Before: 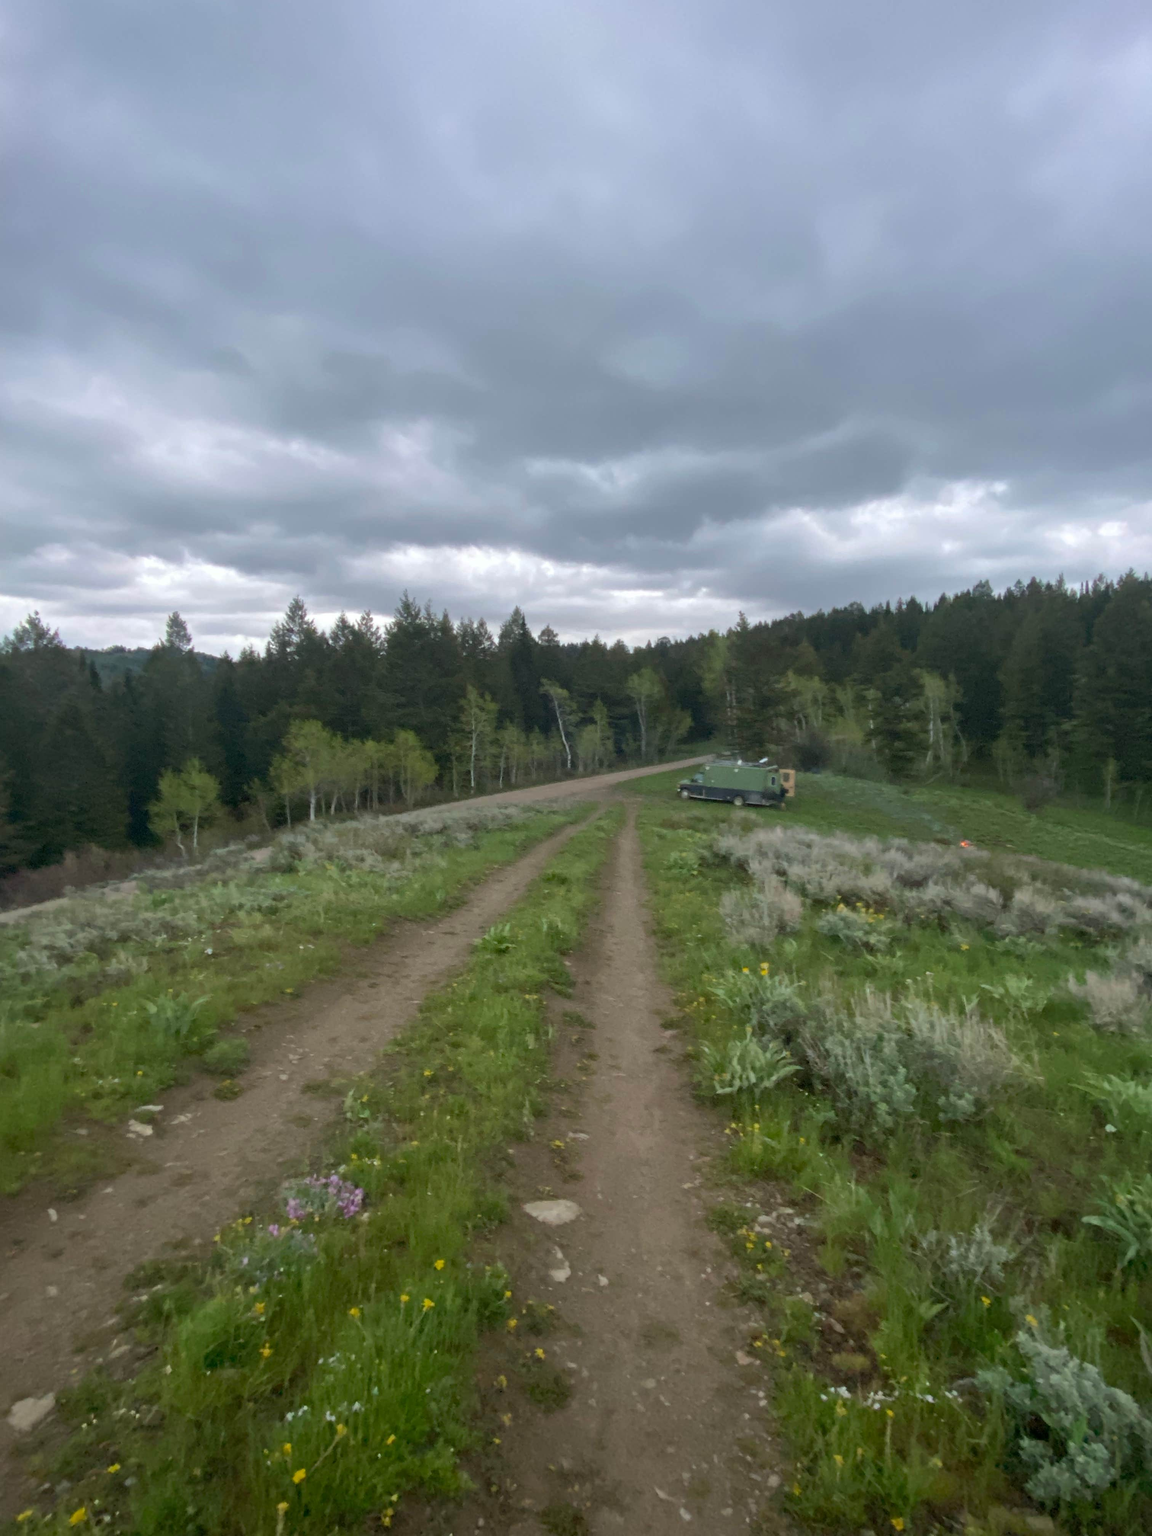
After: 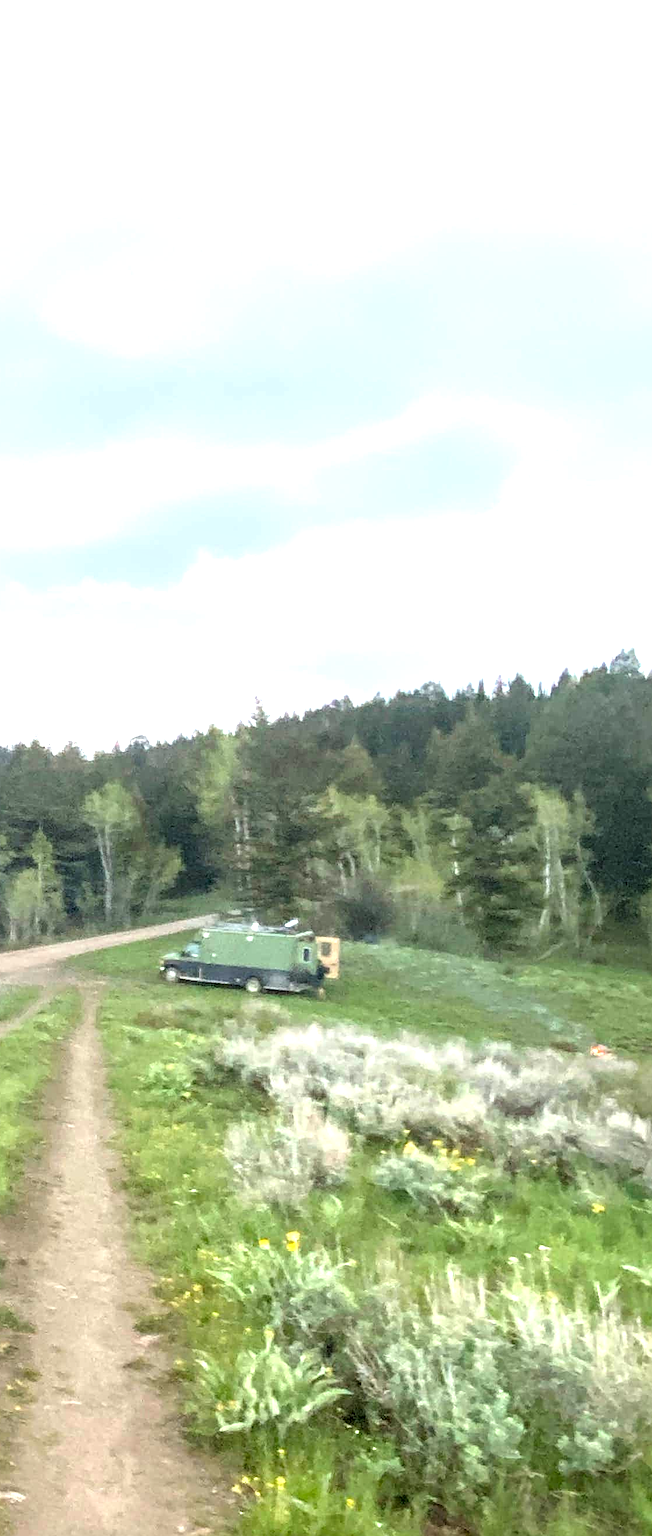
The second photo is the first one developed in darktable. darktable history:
crop and rotate: left 49.714%, top 10.106%, right 13.099%, bottom 24.307%
sharpen: on, module defaults
exposure: black level correction 0, exposure 1.102 EV, compensate highlight preservation false
local contrast: on, module defaults
tone equalizer: -8 EV -0.715 EV, -7 EV -0.687 EV, -6 EV -0.625 EV, -5 EV -0.376 EV, -3 EV 0.374 EV, -2 EV 0.6 EV, -1 EV 0.7 EV, +0 EV 0.752 EV
